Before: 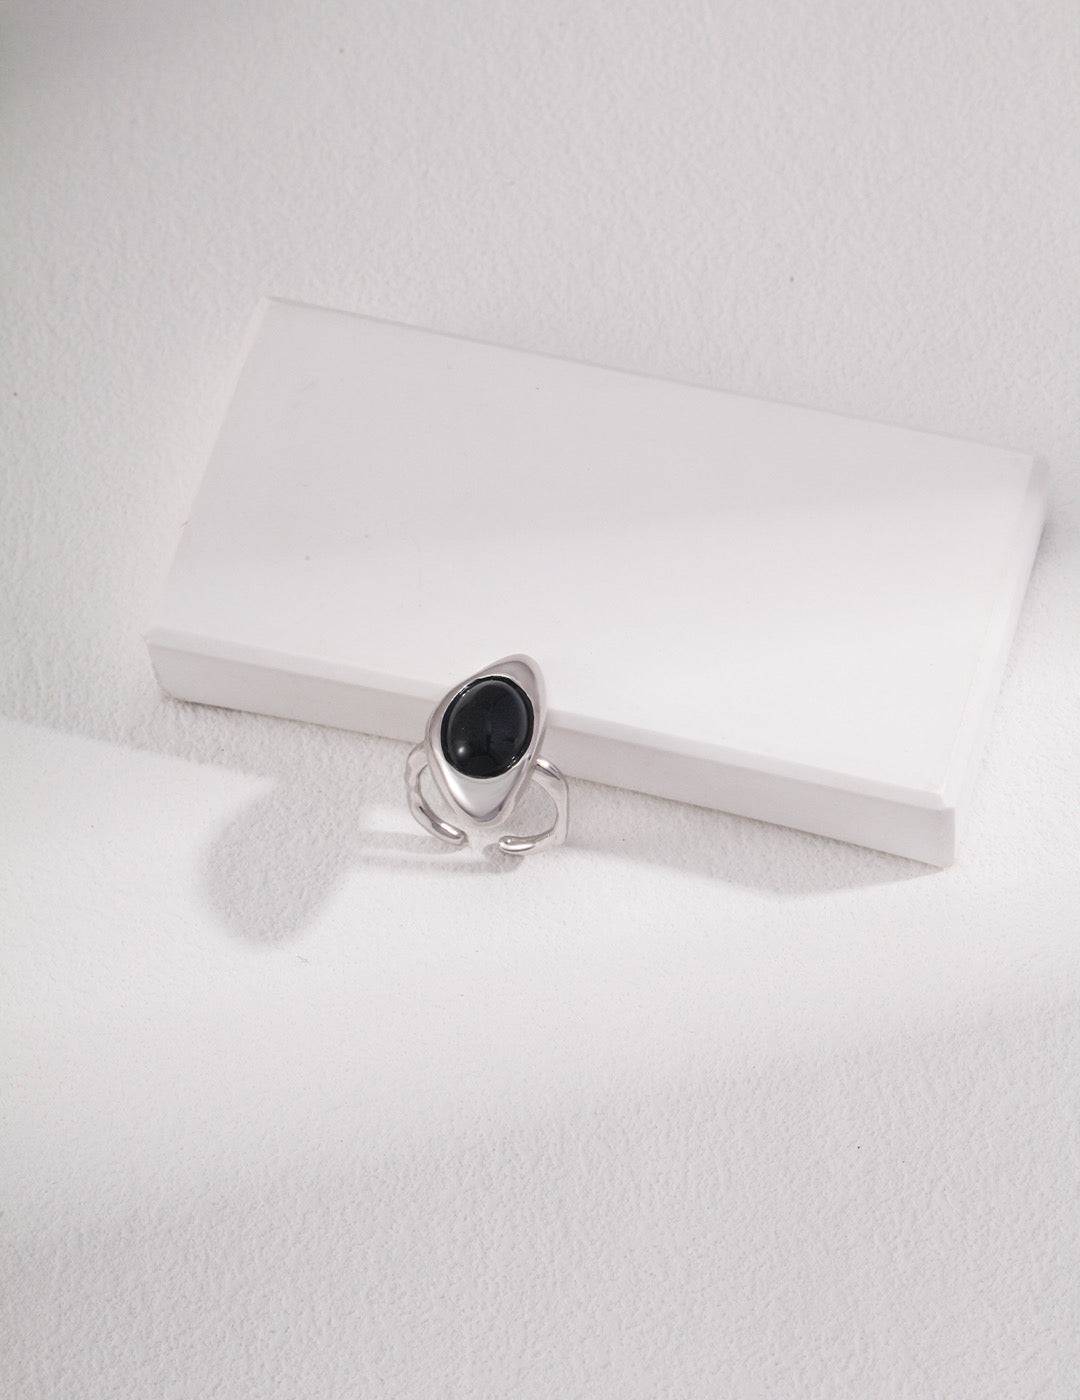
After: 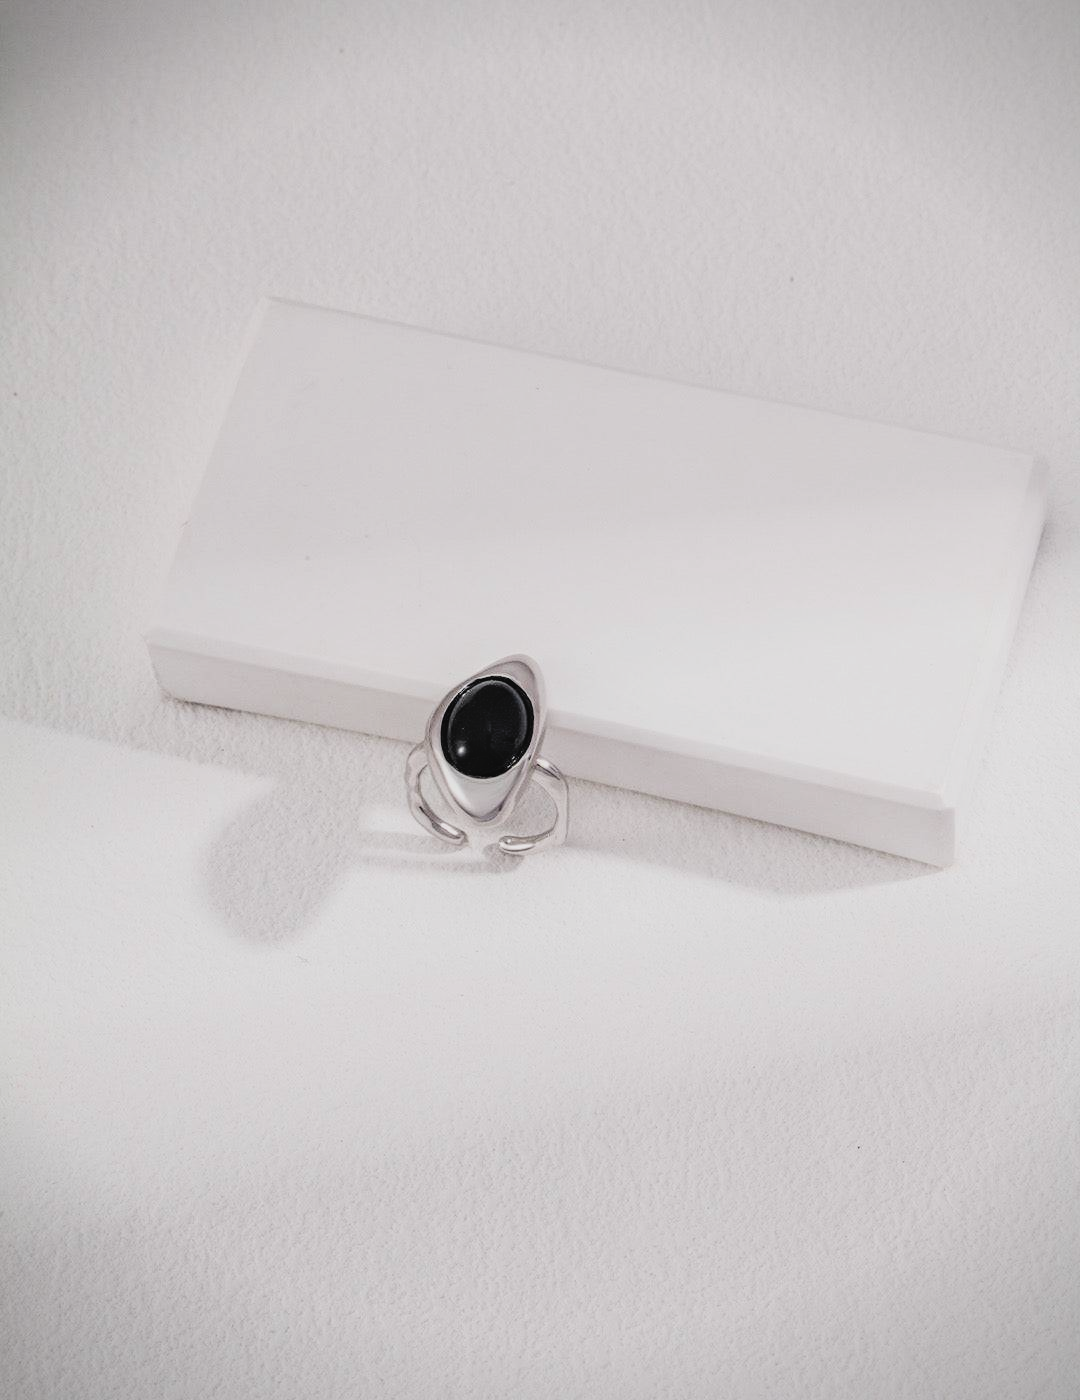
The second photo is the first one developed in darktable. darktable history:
filmic rgb: black relative exposure -5 EV, hardness 2.88, contrast 1.3
local contrast: on, module defaults
vignetting: fall-off start 91.19%
